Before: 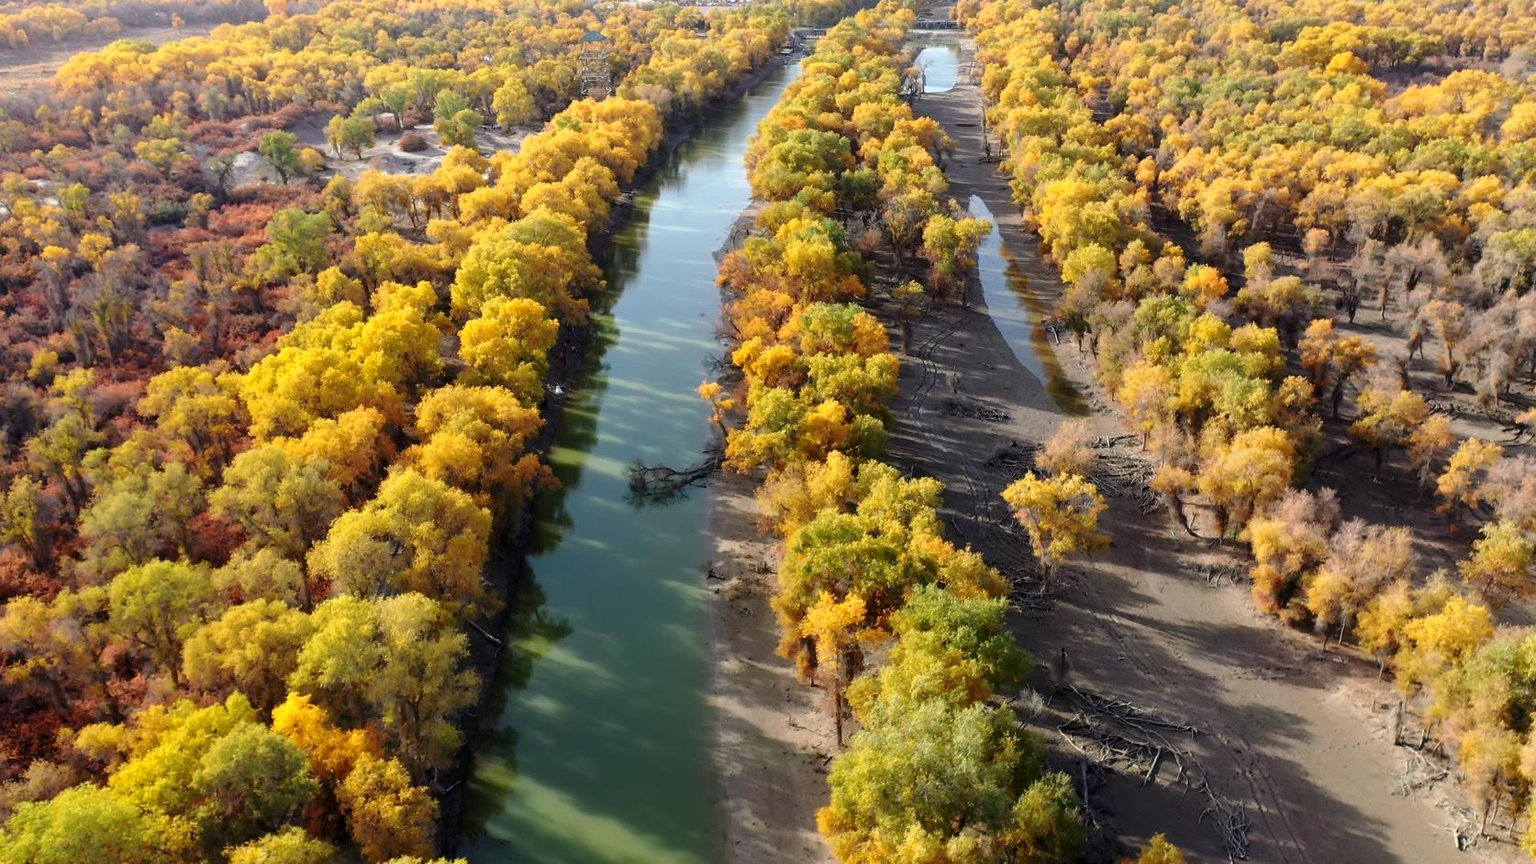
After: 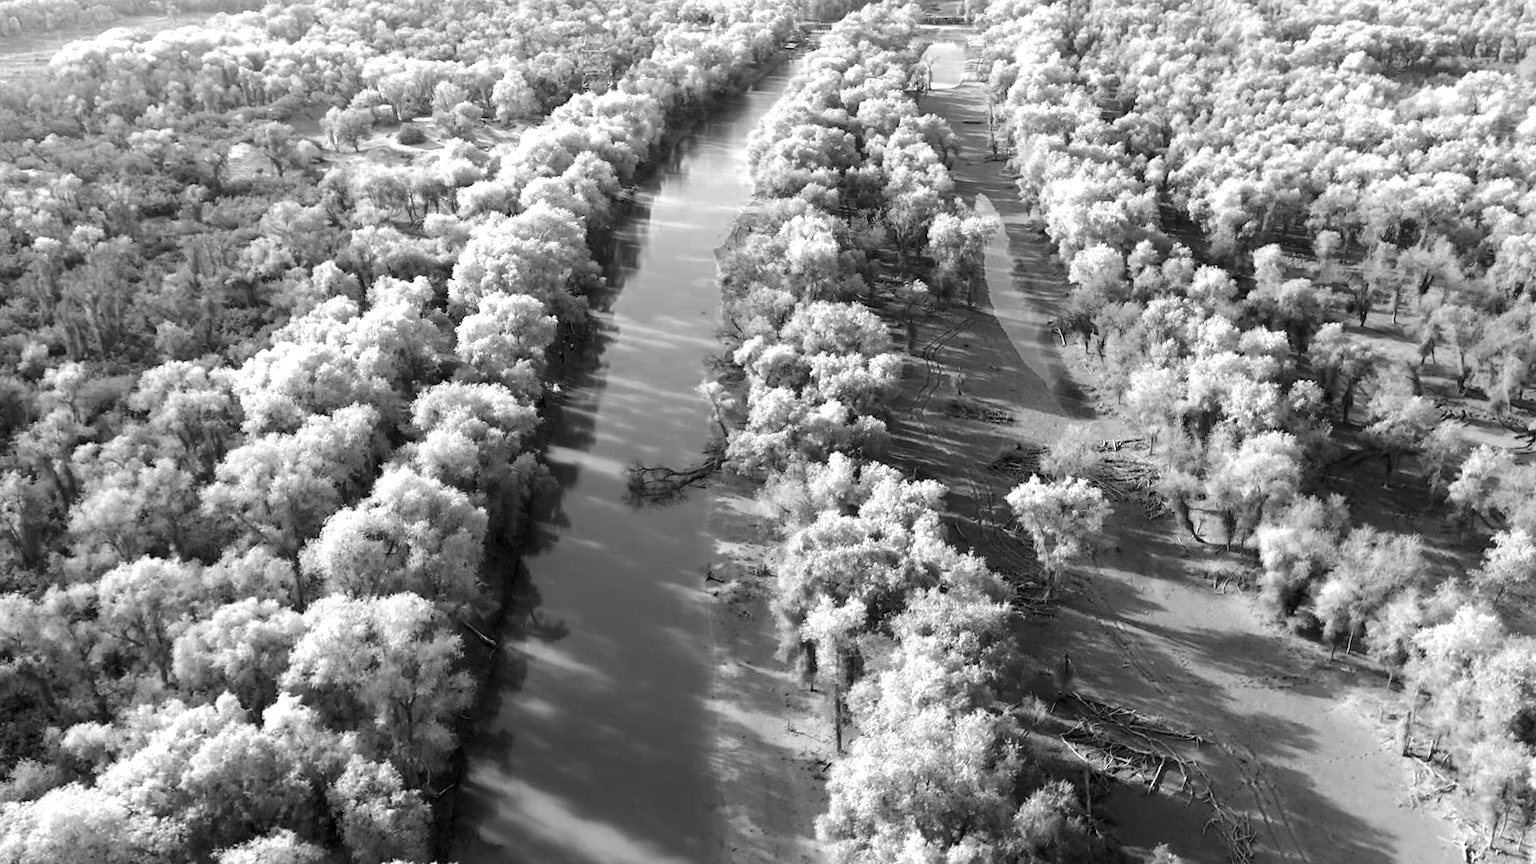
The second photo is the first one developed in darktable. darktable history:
exposure: exposure 0.6 EV, compensate highlight preservation false
color zones: curves: ch0 [(0.002, 0.593) (0.143, 0.417) (0.285, 0.541) (0.455, 0.289) (0.608, 0.327) (0.727, 0.283) (0.869, 0.571) (1, 0.603)]; ch1 [(0, 0) (0.143, 0) (0.286, 0) (0.429, 0) (0.571, 0) (0.714, 0) (0.857, 0)]
crop and rotate: angle -0.5°
